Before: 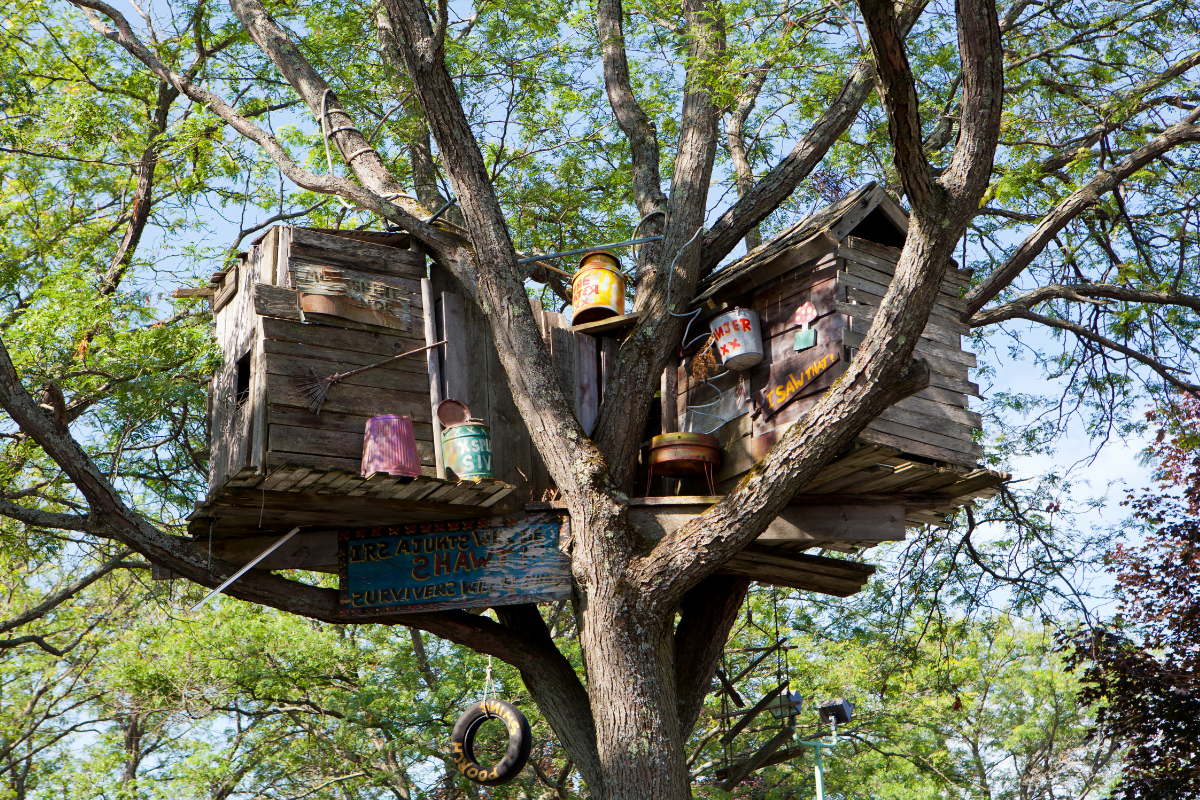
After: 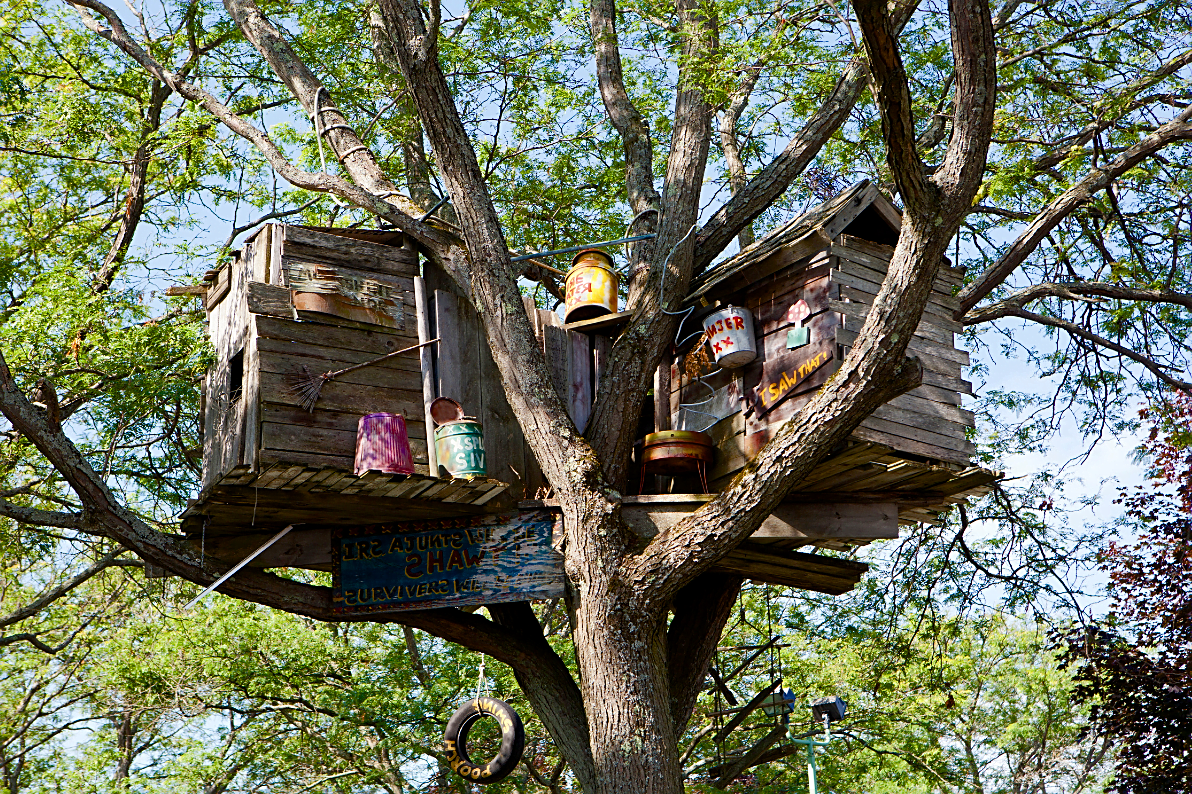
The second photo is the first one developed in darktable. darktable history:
sharpen: on, module defaults
crop and rotate: left 0.586%, top 0.336%, bottom 0.33%
color balance rgb: perceptual saturation grading › global saturation 20%, perceptual saturation grading › highlights -25.545%, perceptual saturation grading › shadows 25.983%, saturation formula JzAzBz (2021)
